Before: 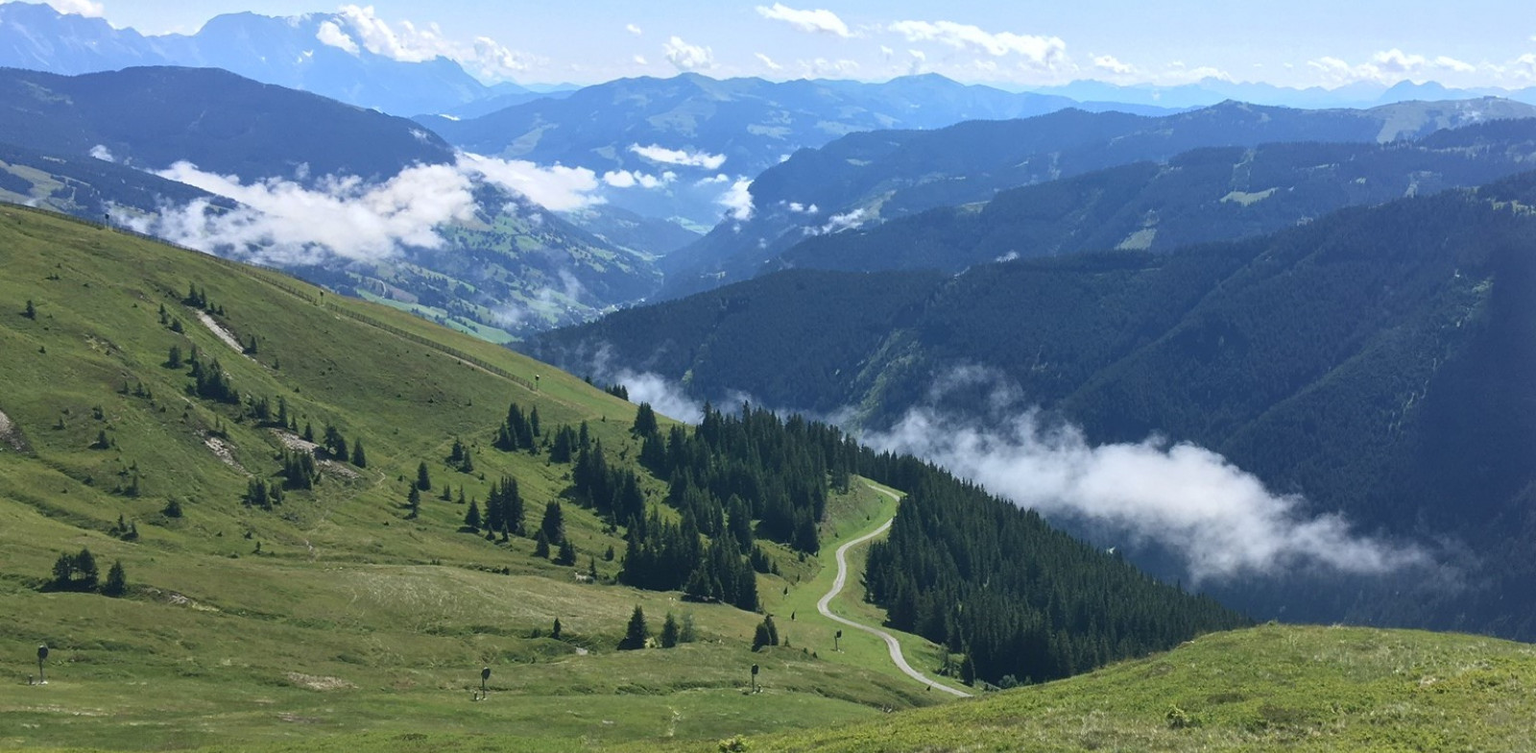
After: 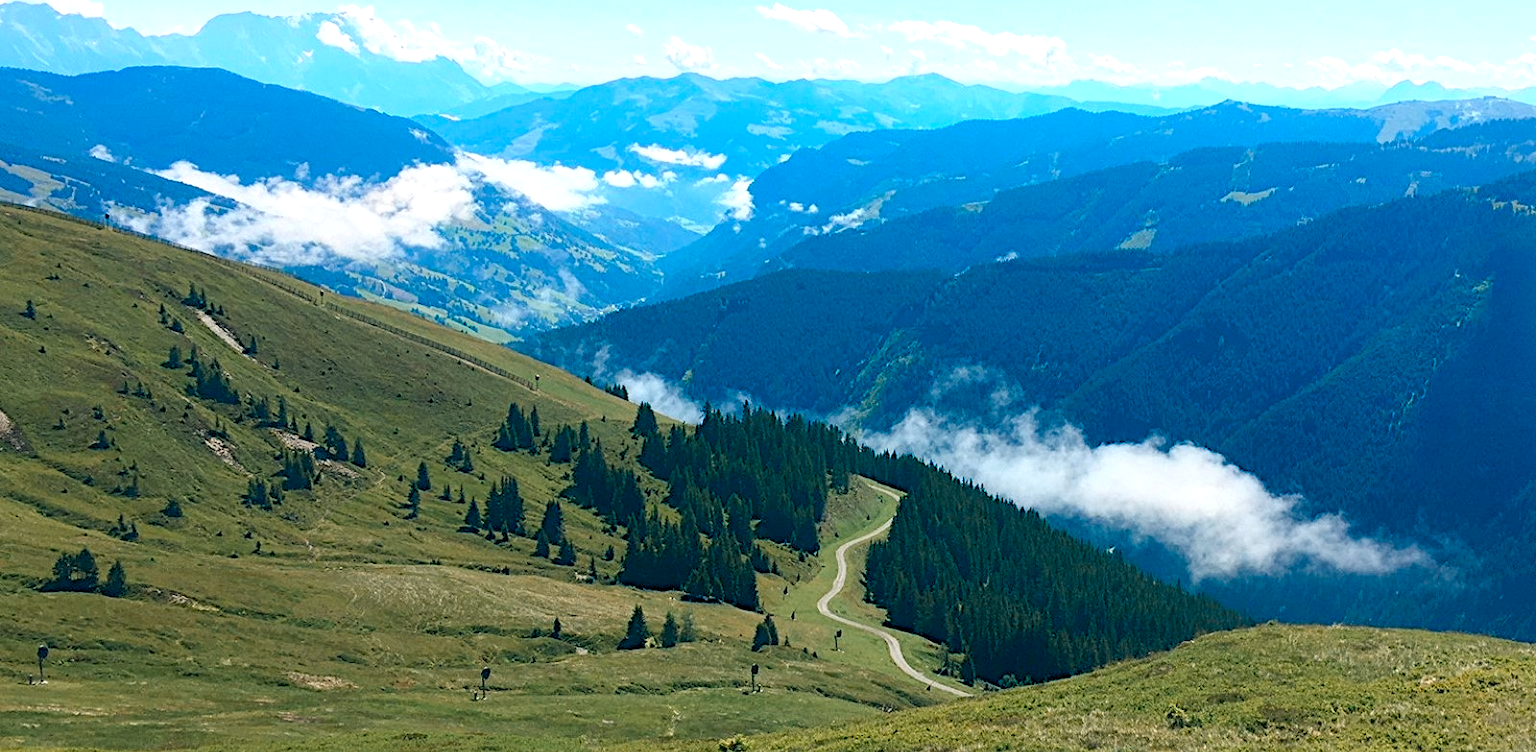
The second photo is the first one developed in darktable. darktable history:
haze removal: strength -0.05
tone equalizer "_builtin_contrast tone curve | soft": -8 EV -0.417 EV, -7 EV -0.389 EV, -6 EV -0.333 EV, -5 EV -0.222 EV, -3 EV 0.222 EV, -2 EV 0.333 EV, -1 EV 0.389 EV, +0 EV 0.417 EV, edges refinement/feathering 500, mask exposure compensation -1.57 EV, preserve details no
diffuse or sharpen "_builtin_sharpen demosaicing | AA filter": edge sensitivity 1, 1st order anisotropy 100%, 2nd order anisotropy 100%, 3rd order anisotropy 100%, 4th order anisotropy 100%, 1st order speed -25%, 2nd order speed -25%, 3rd order speed -25%, 4th order speed -25%
diffuse or sharpen "bloom 10%": radius span 32, 1st order speed 50%, 2nd order speed 50%, 3rd order speed 50%, 4th order speed 50% | blend: blend mode normal, opacity 10%; mask: uniform (no mask)
rgb primaries "creative | pacific": red hue -0.042, red purity 1.1, green hue 0.047, green purity 1.12, blue hue -0.089, blue purity 1.2
contrast equalizer "soft": y [[0.5, 0.488, 0.462, 0.461, 0.491, 0.5], [0.5 ×6], [0.5 ×6], [0 ×6], [0 ×6]]
color equalizer "creative | pacific": saturation › orange 1.03, saturation › yellow 0.883, saturation › green 0.883, saturation › blue 1.08, saturation › magenta 1.05, hue › orange -4.88, hue › green 8.78, brightness › red 1.06, brightness › orange 1.08, brightness › yellow 0.916, brightness › green 0.916, brightness › cyan 1.04, brightness › blue 1.12, brightness › magenta 1.07
color balance rgb "creative | pacific": shadows lift › chroma 1%, shadows lift › hue 240.84°, highlights gain › chroma 2%, highlights gain › hue 73.2°, global offset › luminance -0.5%, perceptual saturation grading › global saturation 20%, perceptual saturation grading › highlights -25%, perceptual saturation grading › shadows 50%, global vibrance 25.26%
